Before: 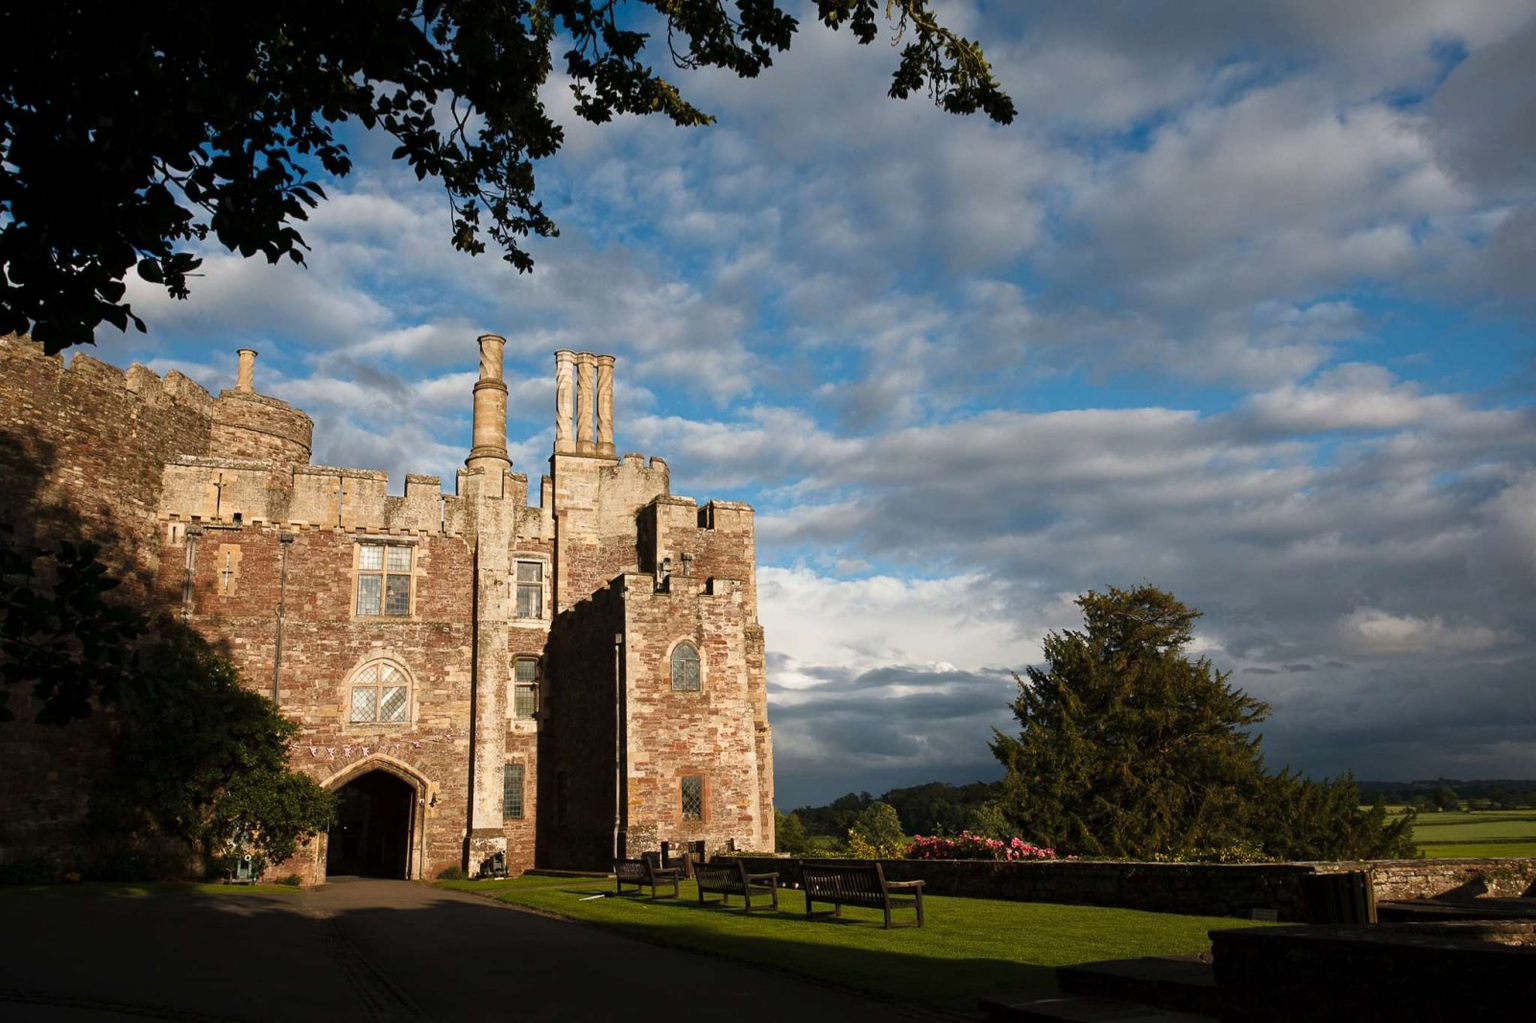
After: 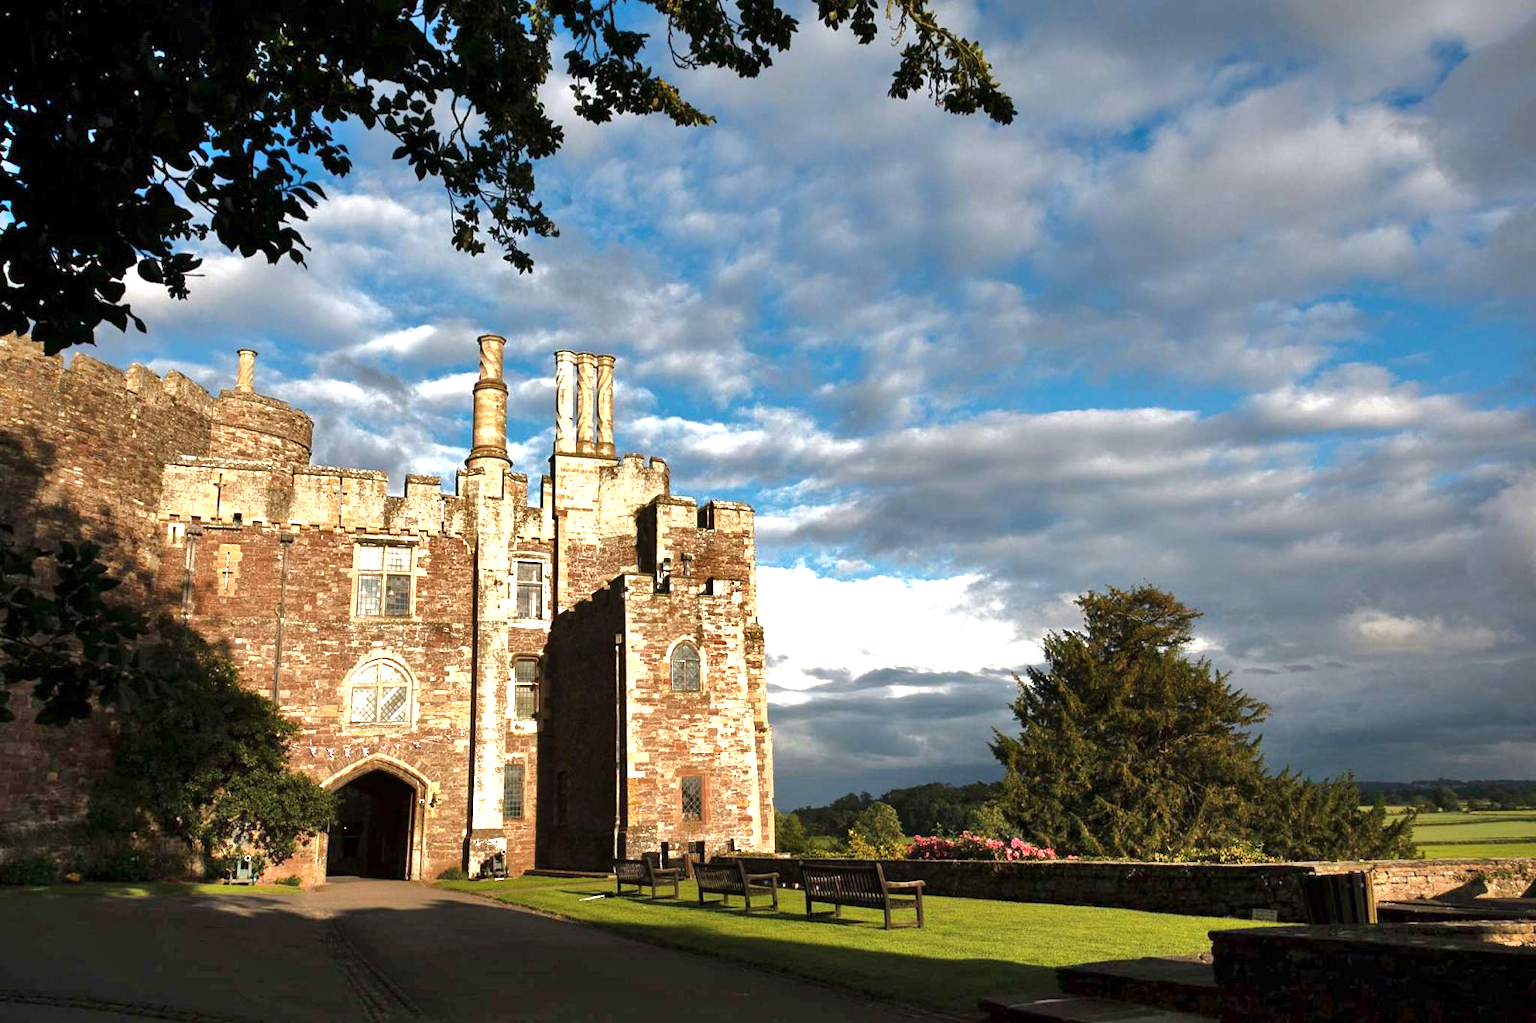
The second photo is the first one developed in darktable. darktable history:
rgb curve: curves: ch0 [(0, 0) (0.175, 0.154) (0.785, 0.663) (1, 1)]
exposure: exposure 0.999 EV, compensate highlight preservation false
shadows and highlights: shadows 60, soften with gaussian
